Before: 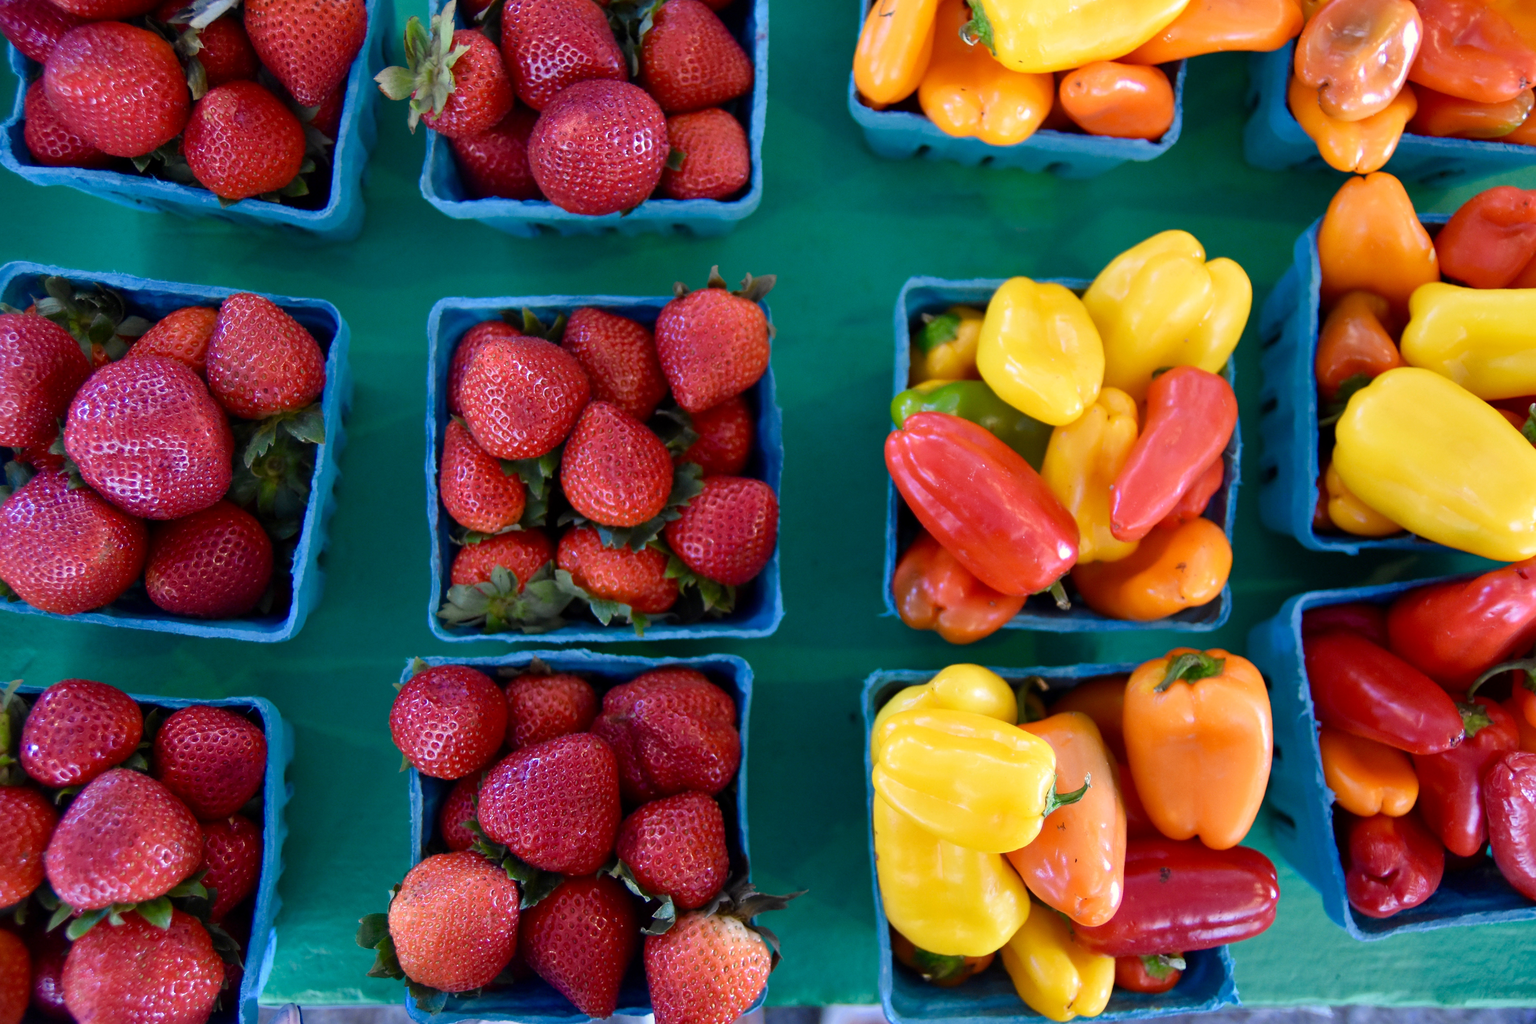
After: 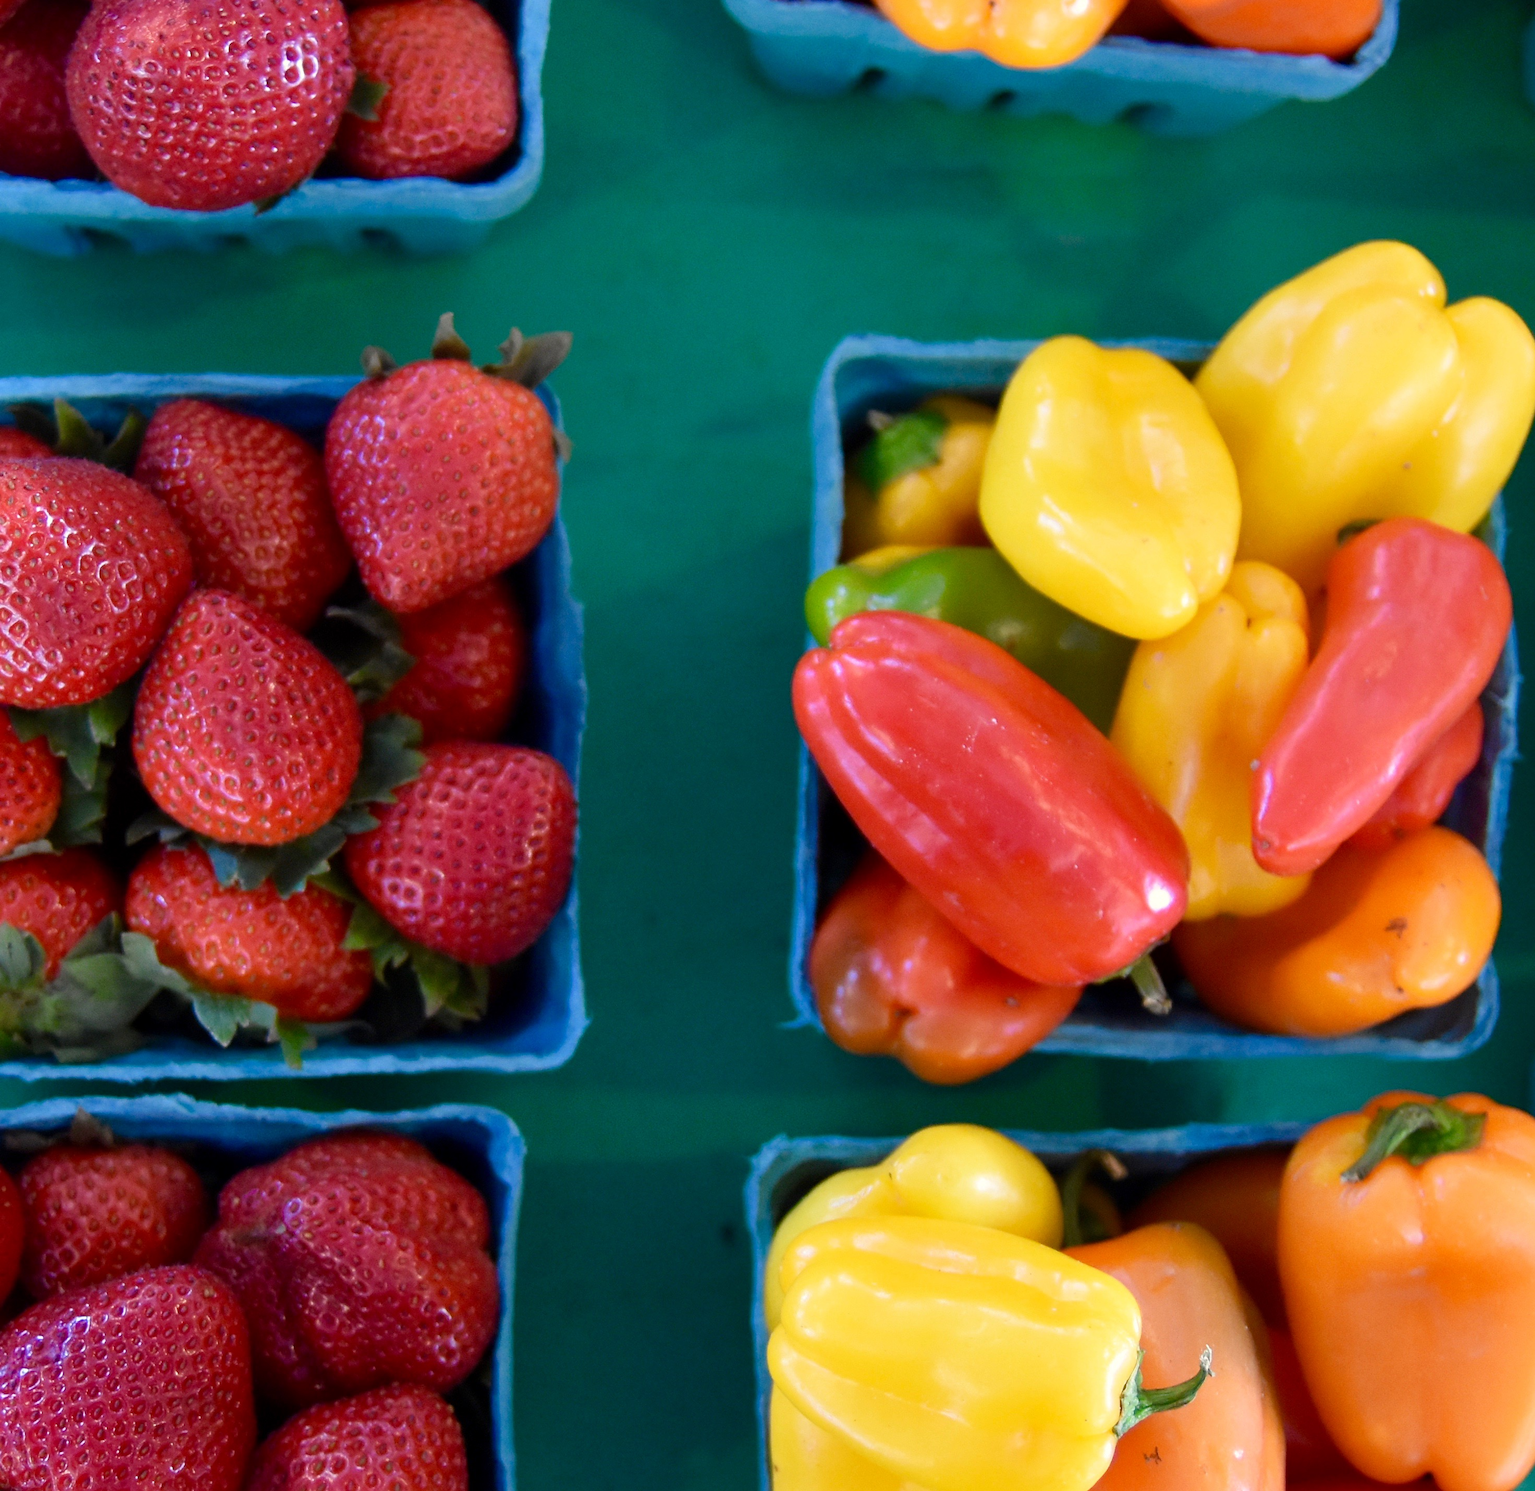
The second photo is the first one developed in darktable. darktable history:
crop: left 32.271%, top 10.932%, right 18.625%, bottom 17.548%
